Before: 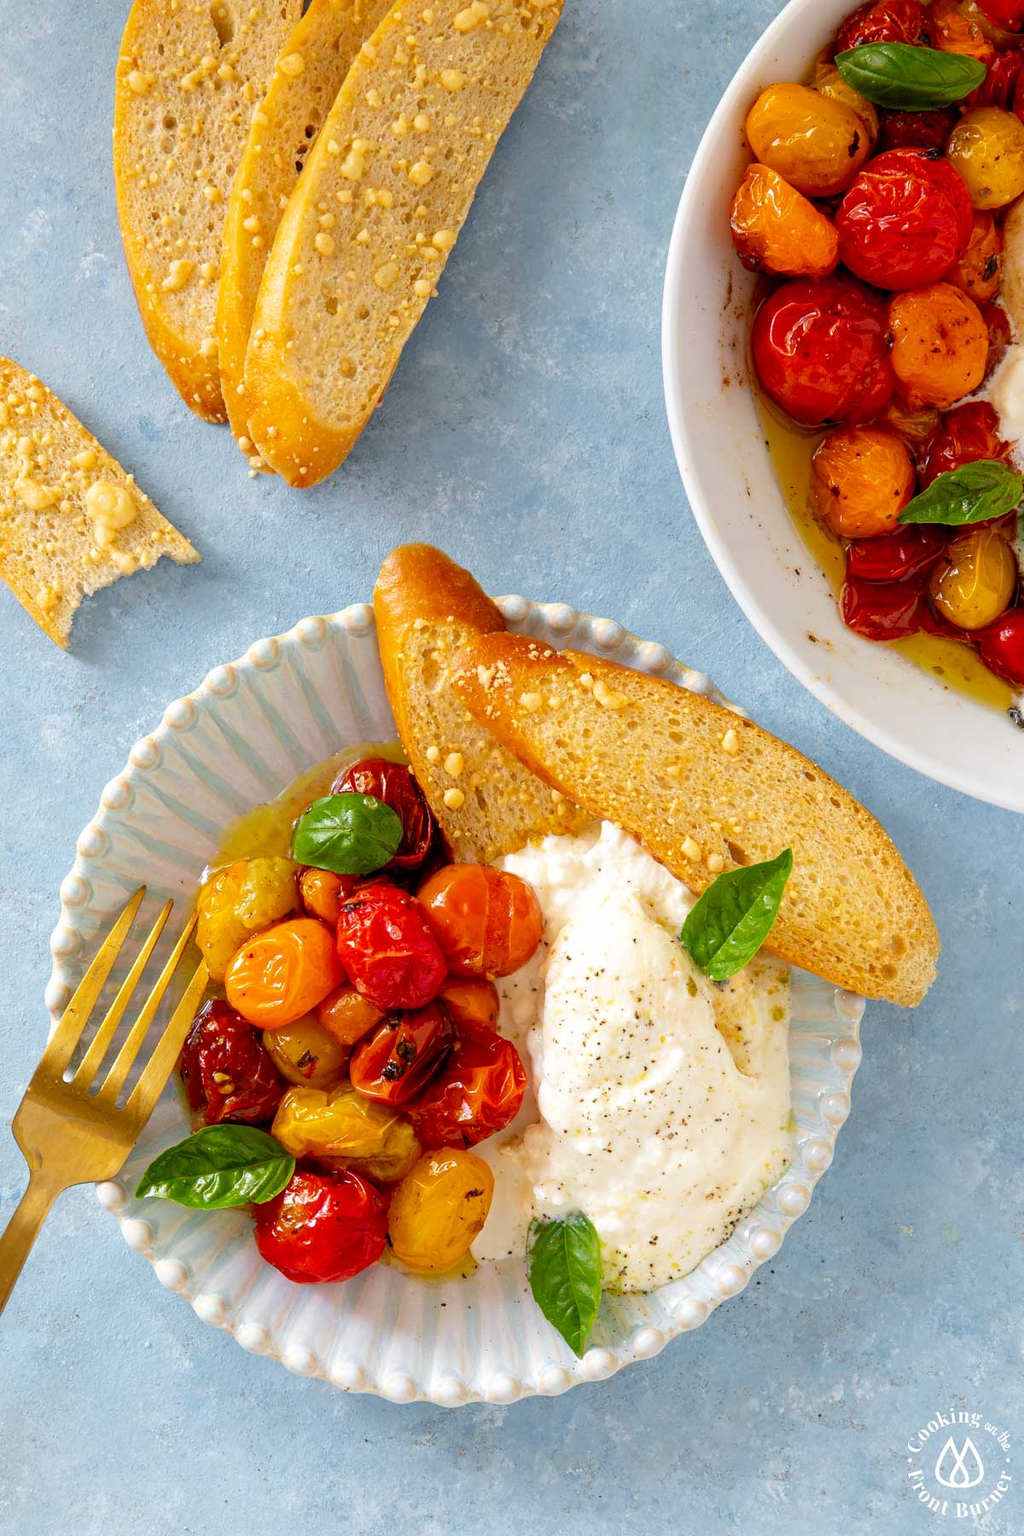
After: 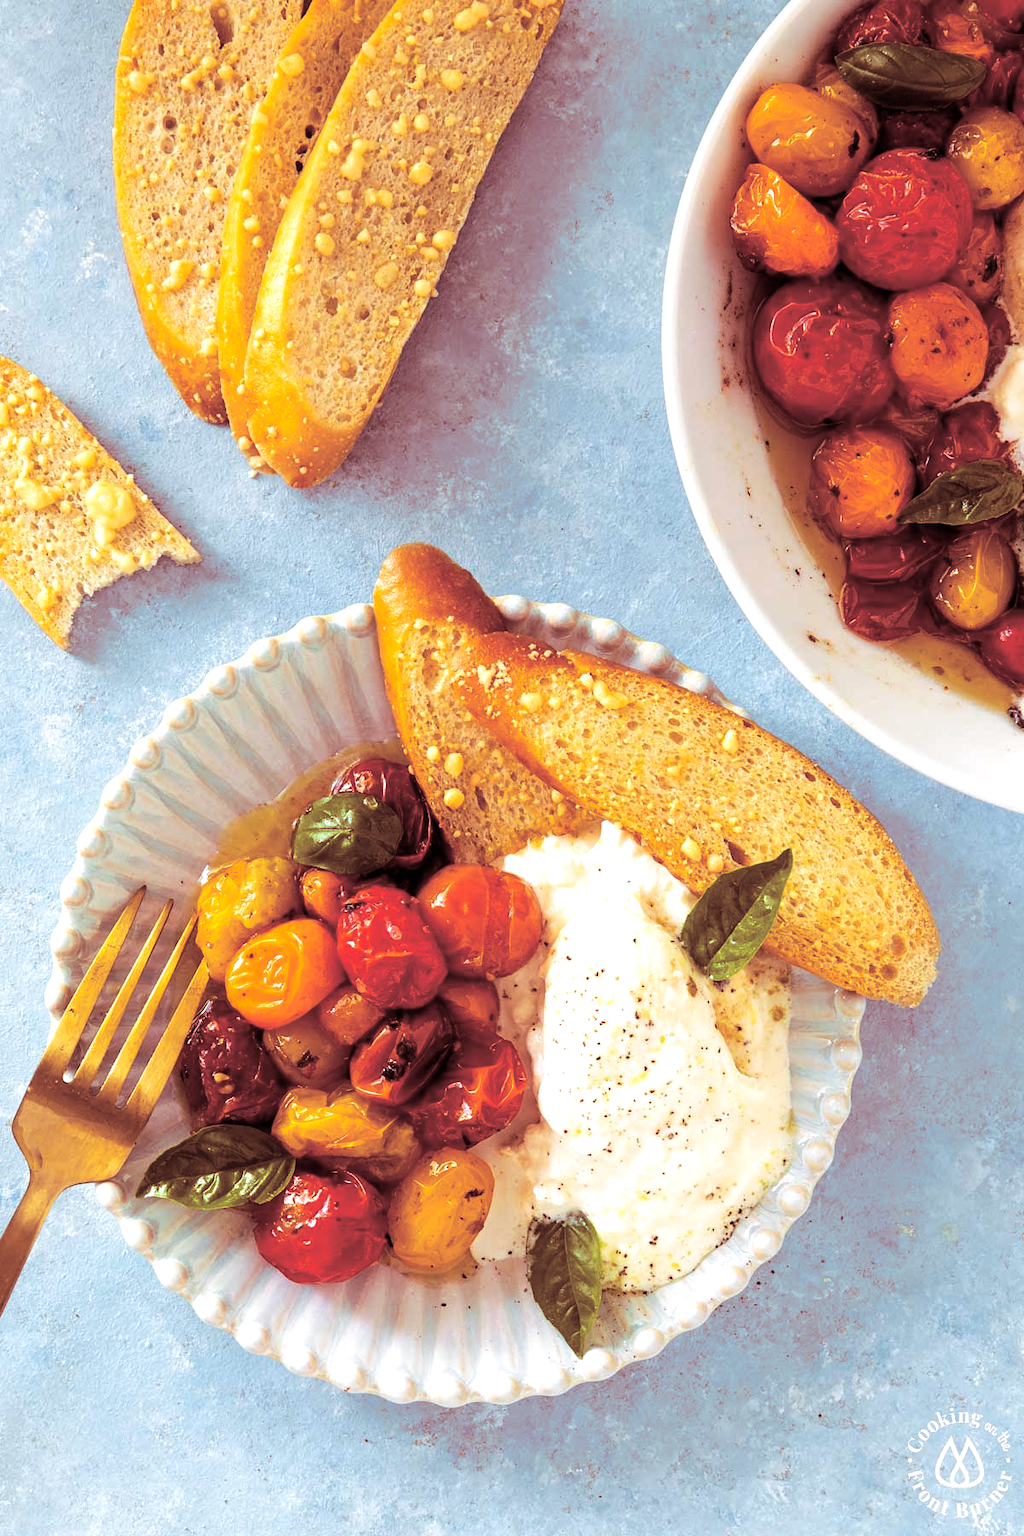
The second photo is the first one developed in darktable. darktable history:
split-toning: highlights › saturation 0, balance -61.83
tone equalizer: -8 EV -0.417 EV, -7 EV -0.389 EV, -6 EV -0.333 EV, -5 EV -0.222 EV, -3 EV 0.222 EV, -2 EV 0.333 EV, -1 EV 0.389 EV, +0 EV 0.417 EV, edges refinement/feathering 500, mask exposure compensation -1.57 EV, preserve details no
